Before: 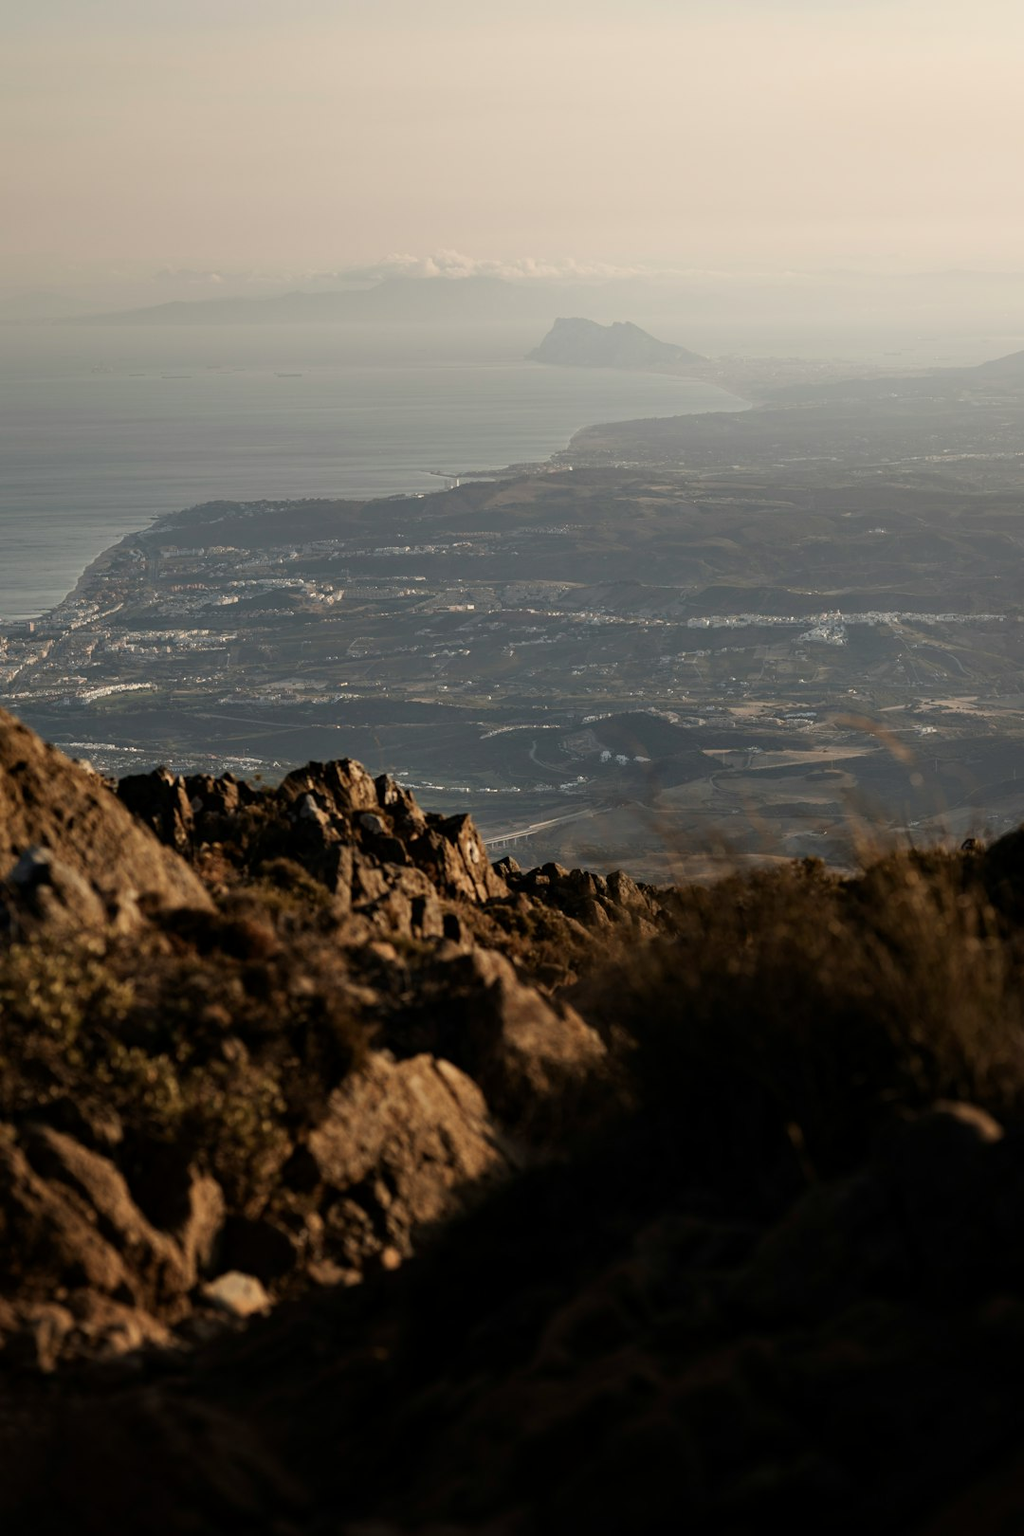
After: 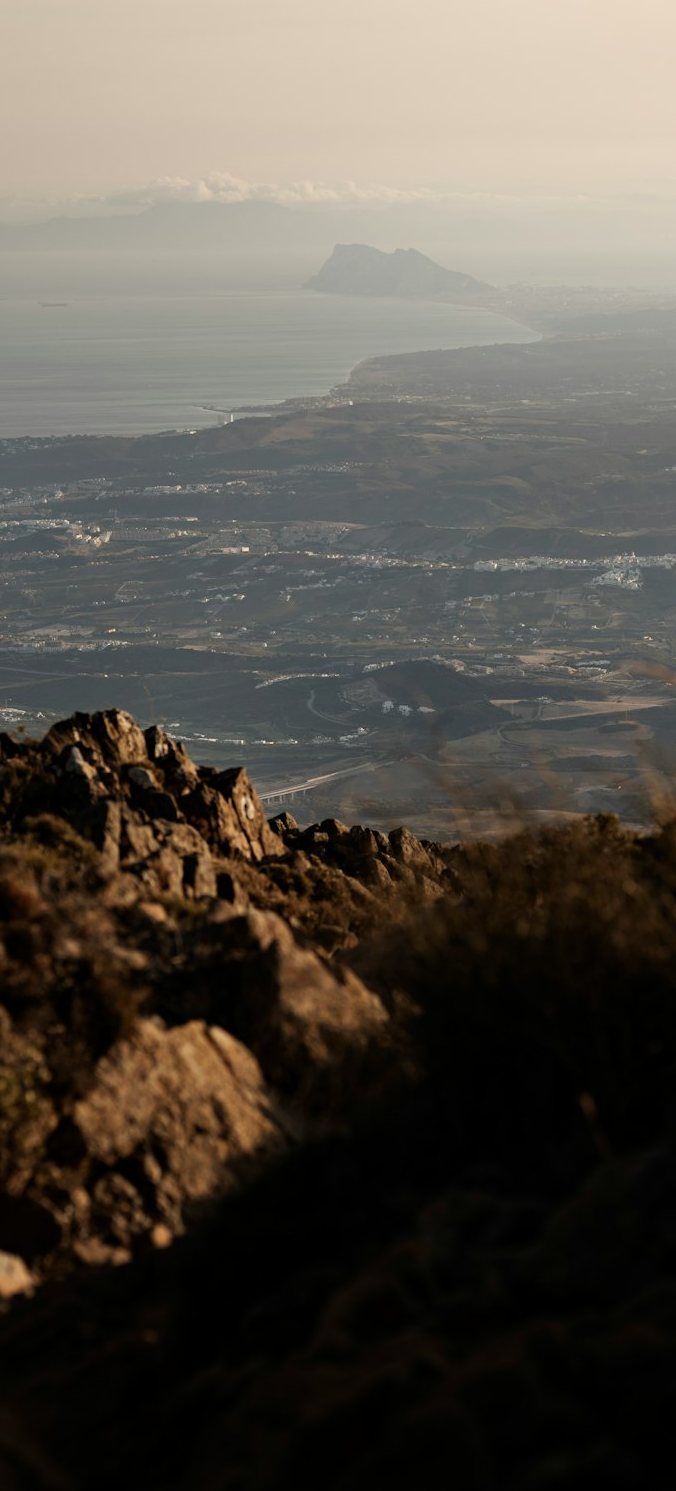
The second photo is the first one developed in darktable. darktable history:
crop and rotate: left 23.257%, top 5.642%, right 14.094%, bottom 2.304%
